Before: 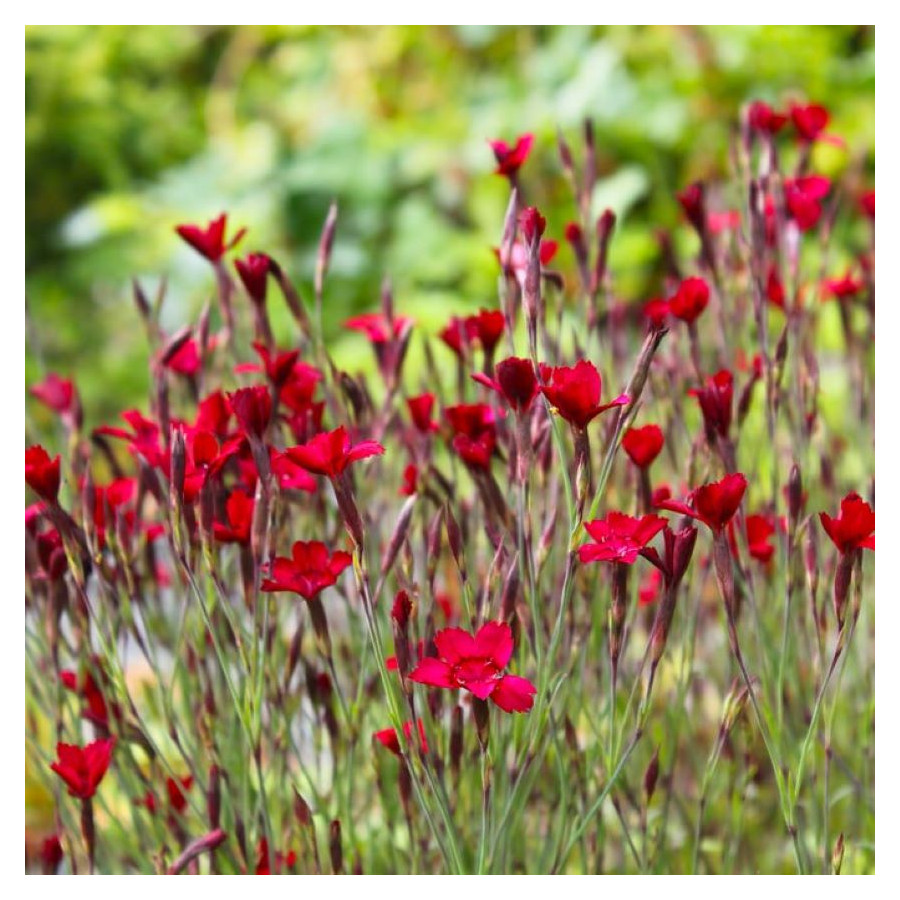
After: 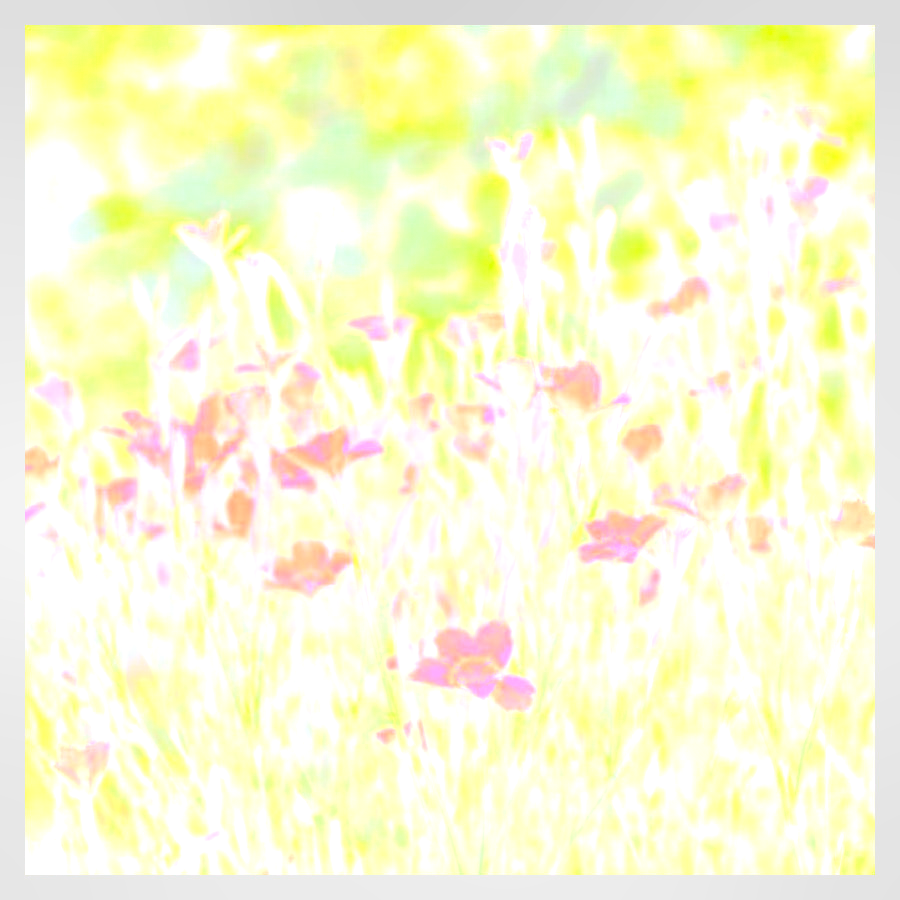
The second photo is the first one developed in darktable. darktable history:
bloom: size 25%, threshold 5%, strength 90%
exposure: black level correction 0, exposure 0.7 EV, compensate exposure bias true, compensate highlight preservation false
